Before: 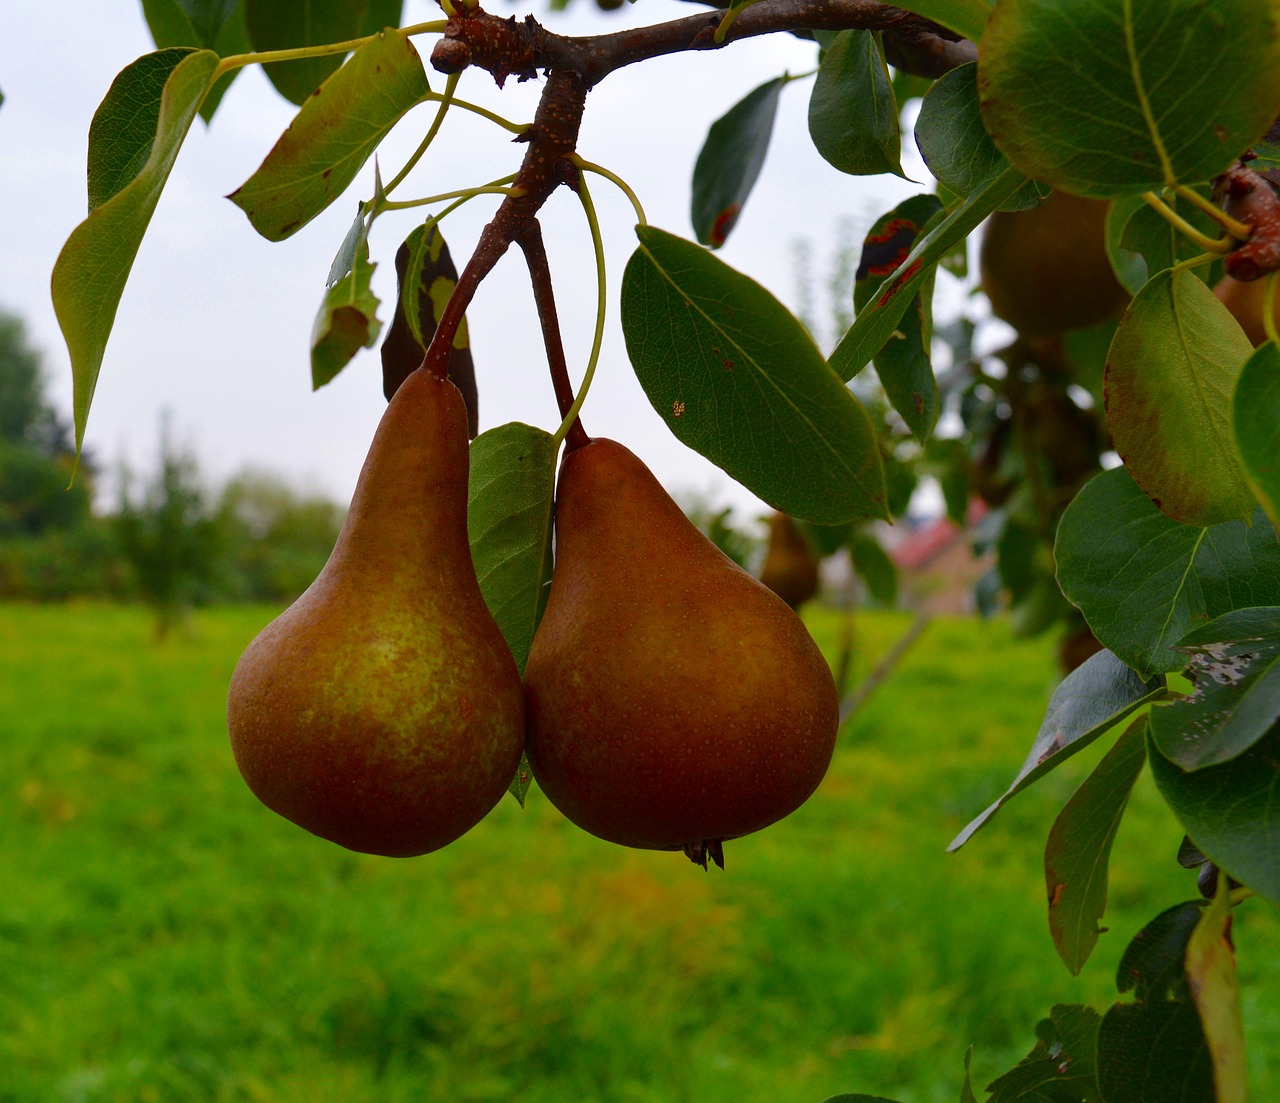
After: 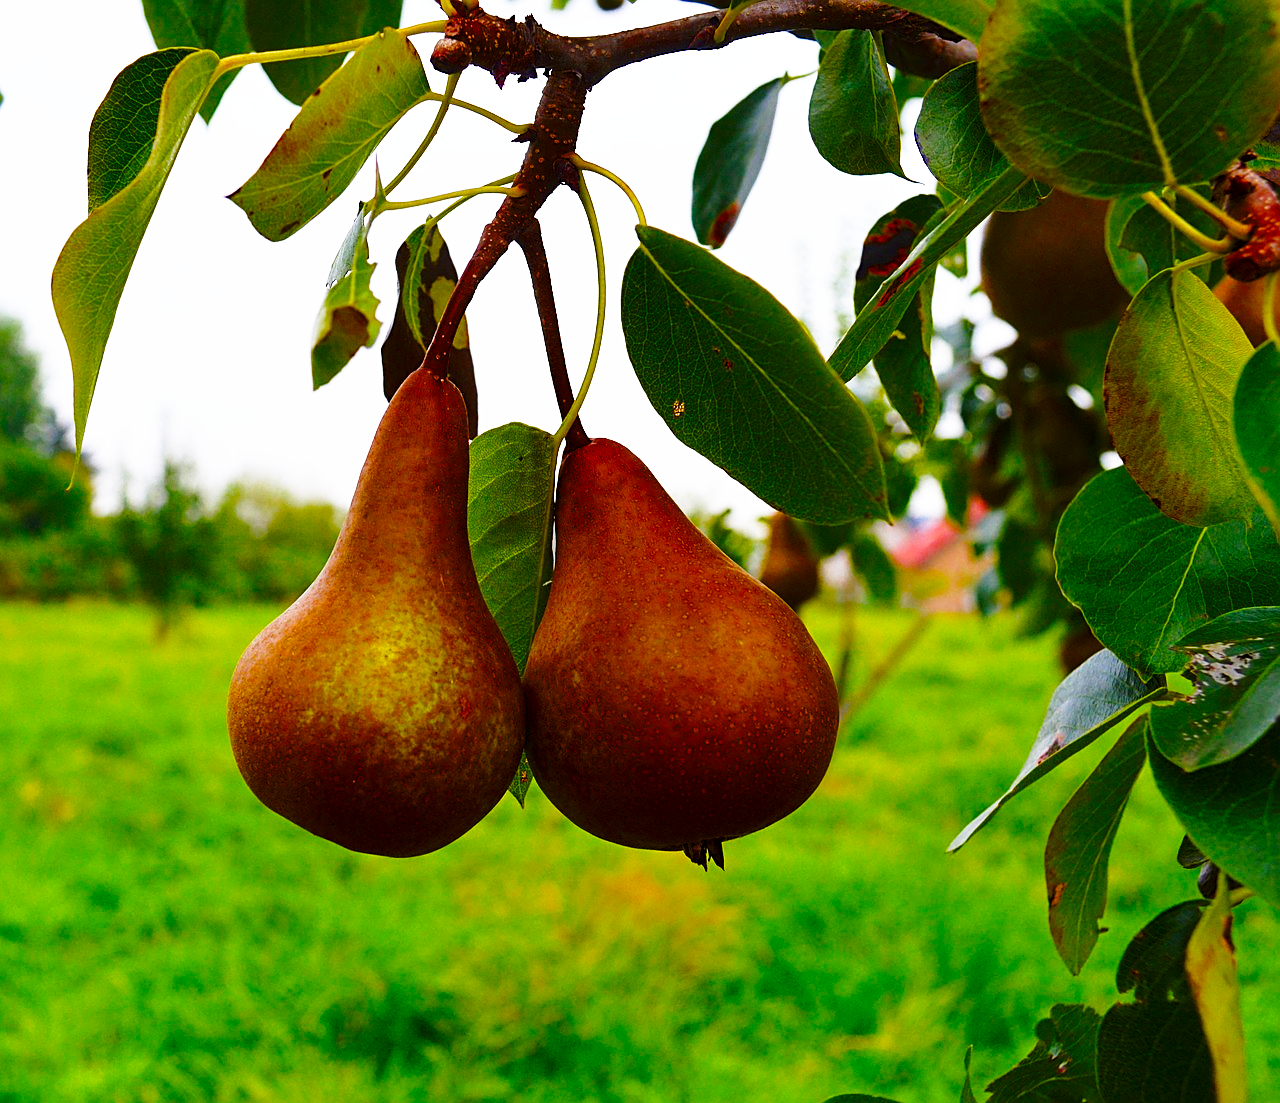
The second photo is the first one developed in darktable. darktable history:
color balance rgb: perceptual saturation grading › global saturation 20%, perceptual saturation grading › highlights -24.977%, perceptual saturation grading › shadows 49.784%, global vibrance 6.308%
tone equalizer: on, module defaults
sharpen: on, module defaults
base curve: curves: ch0 [(0, 0) (0.026, 0.03) (0.109, 0.232) (0.351, 0.748) (0.669, 0.968) (1, 1)], preserve colors none
